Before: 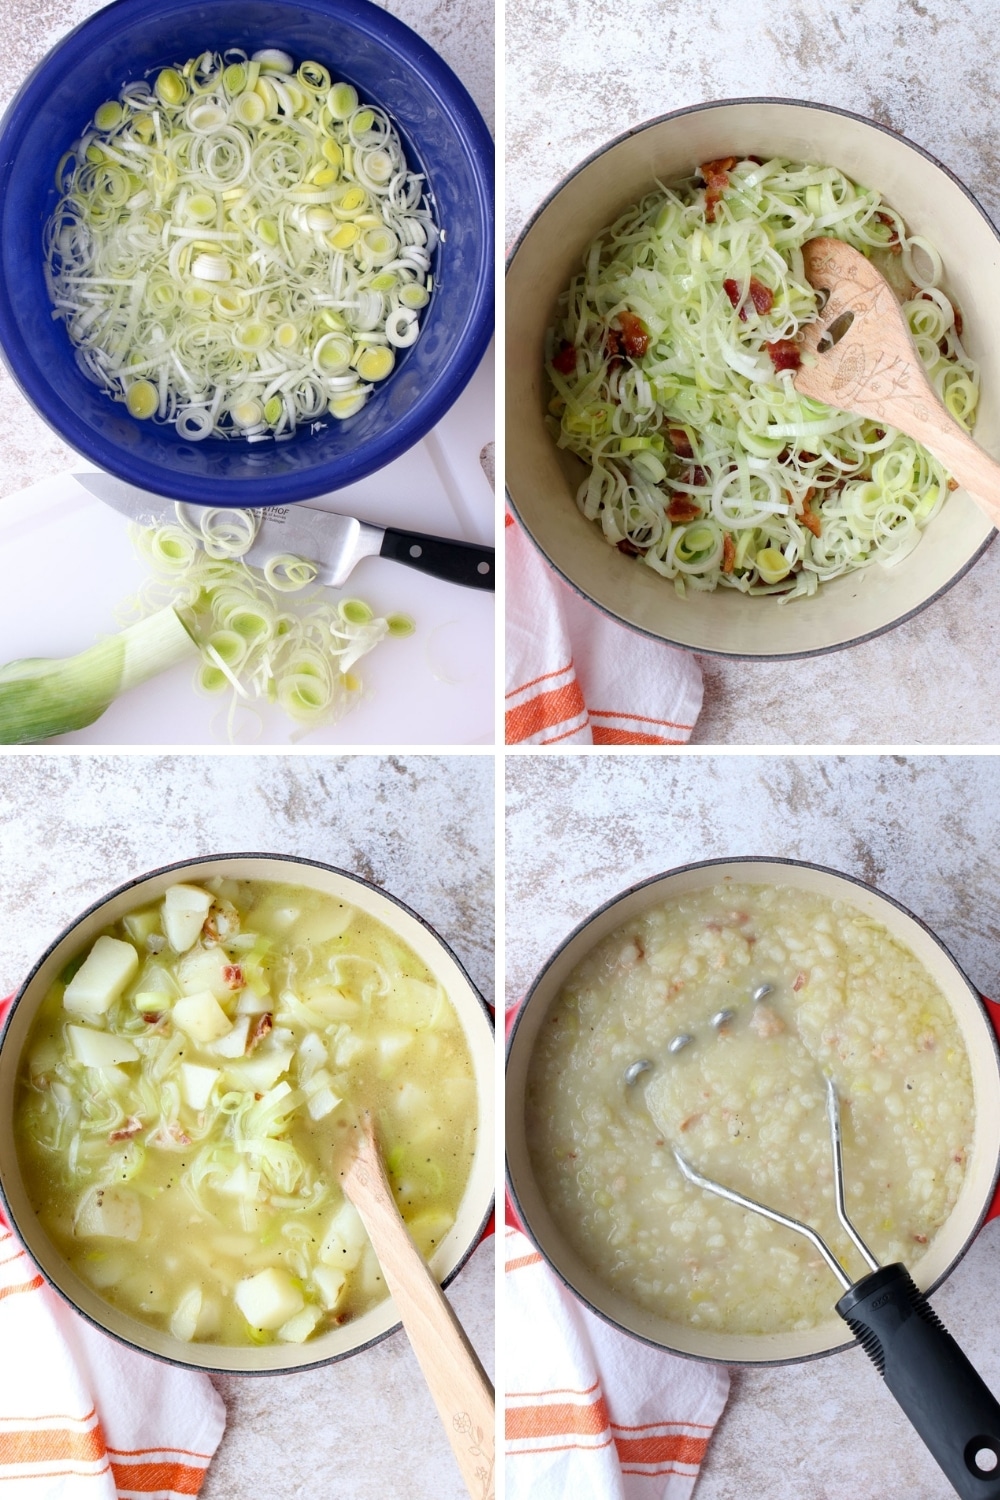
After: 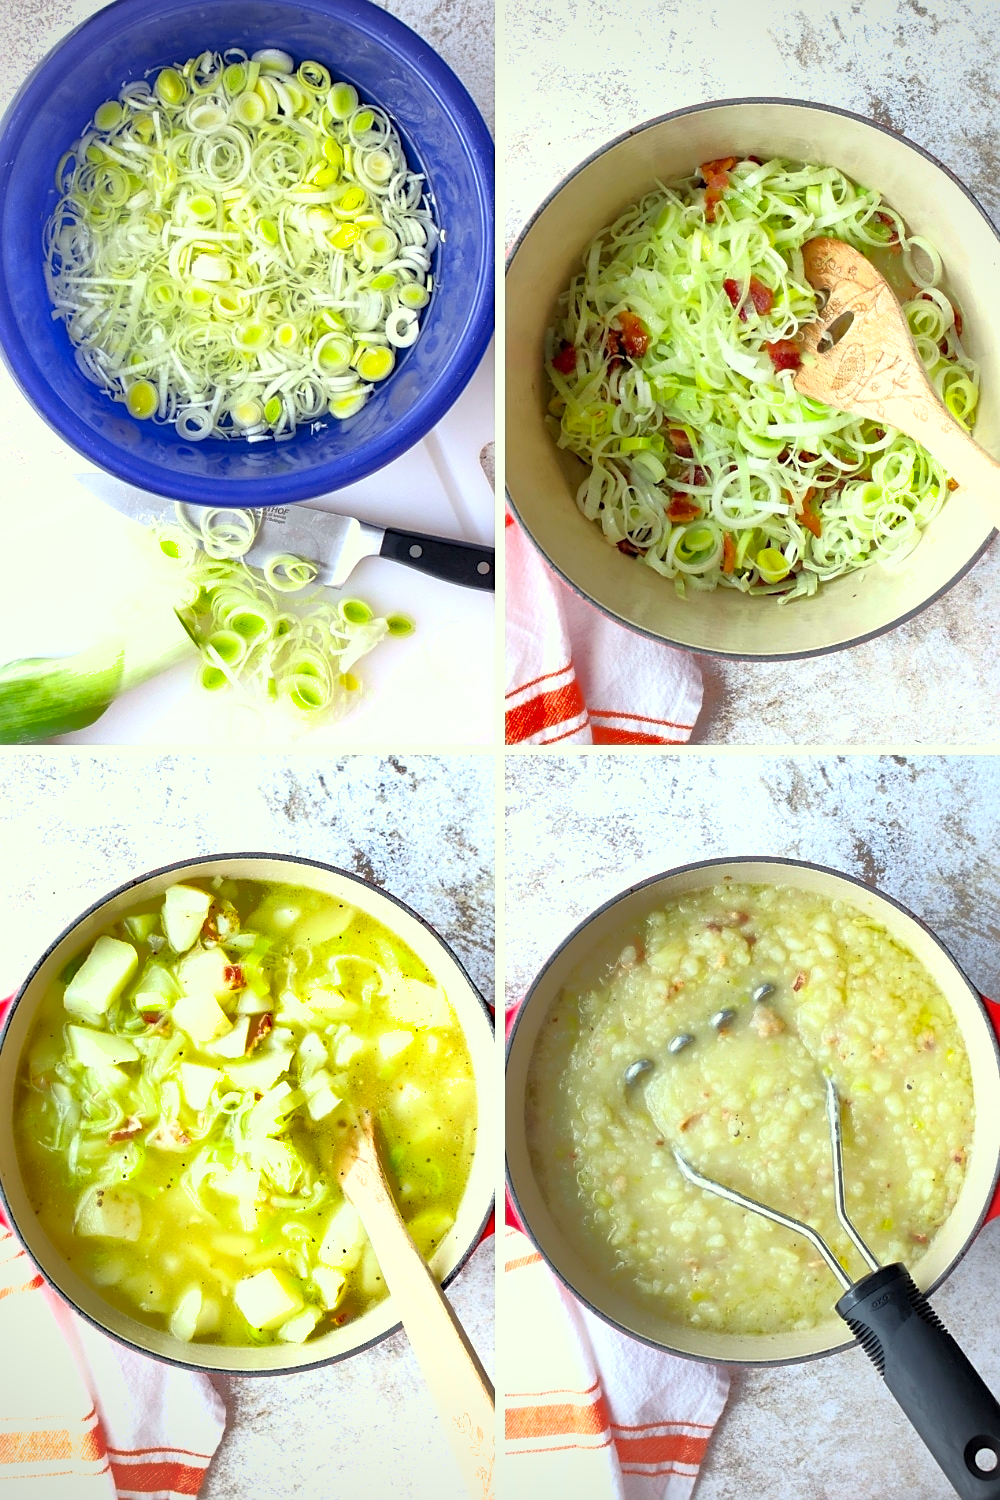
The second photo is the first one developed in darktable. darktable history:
sharpen: radius 1.864, amount 0.398, threshold 1.271
exposure: black level correction 0.001, exposure 0.5 EV, compensate exposure bias true, compensate highlight preservation false
contrast brightness saturation: contrast 0.2, brightness 0.16, saturation 0.22
white balance: red 0.982, blue 1.018
shadows and highlights: shadows 40, highlights -60
vignetting: fall-off radius 60.92%
color correction: highlights a* -5.94, highlights b* 11.19
